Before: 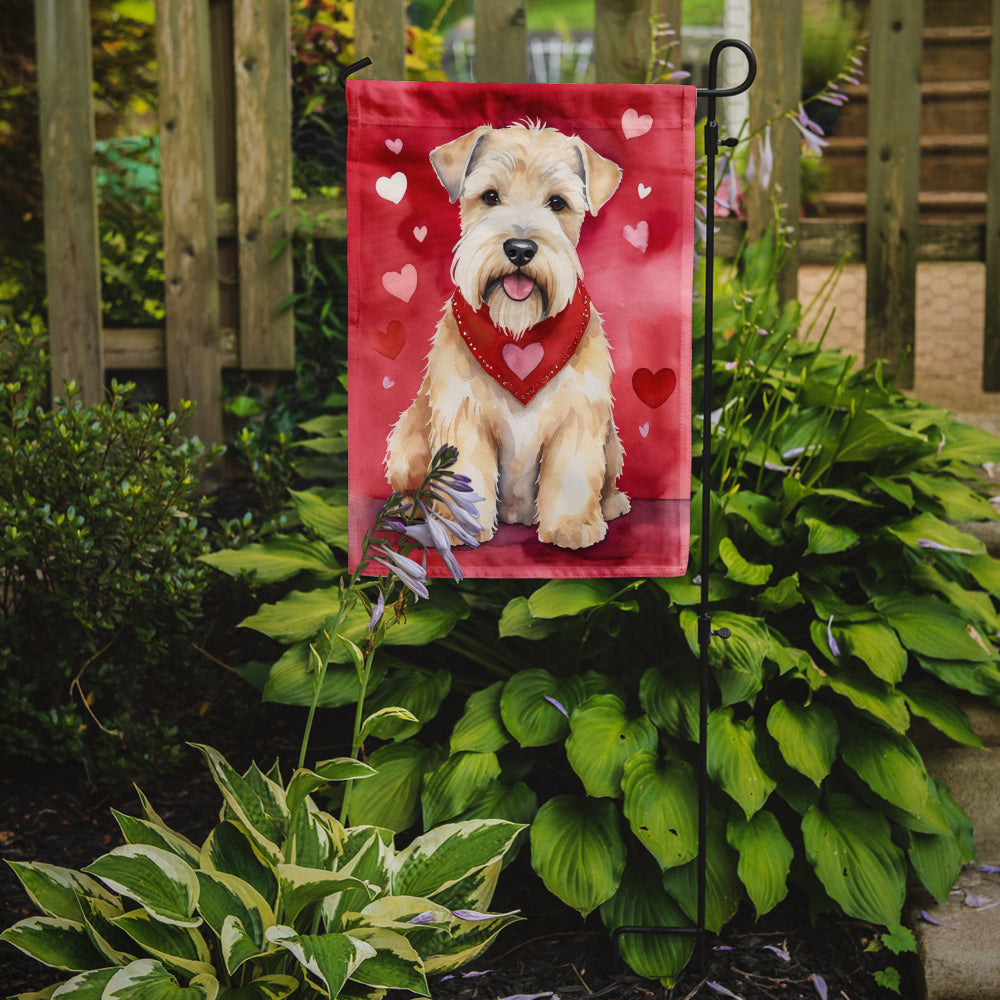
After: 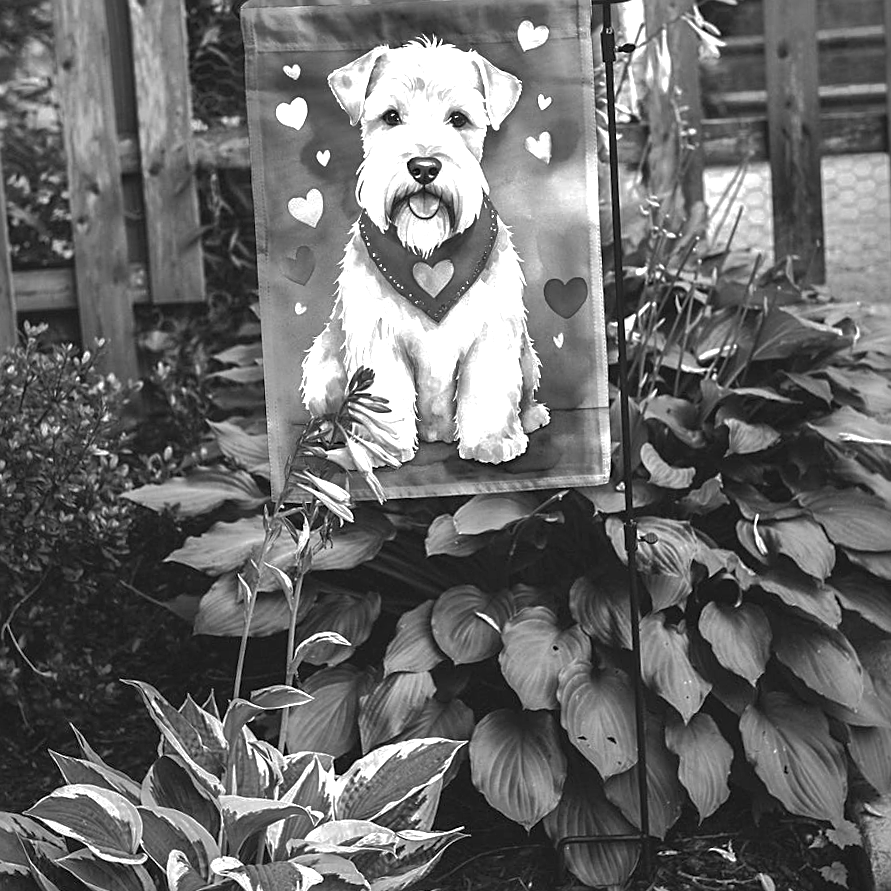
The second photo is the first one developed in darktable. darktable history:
shadows and highlights: on, module defaults
exposure: black level correction 0, exposure 1.514 EV, compensate highlight preservation false
crop and rotate: angle 3.44°, left 5.713%, top 5.673%
color calibration: output gray [0.253, 0.26, 0.487, 0], illuminant custom, x 0.347, y 0.364, temperature 4928.39 K
contrast brightness saturation: contrast 0.067, brightness -0.133, saturation 0.061
sharpen: on, module defaults
